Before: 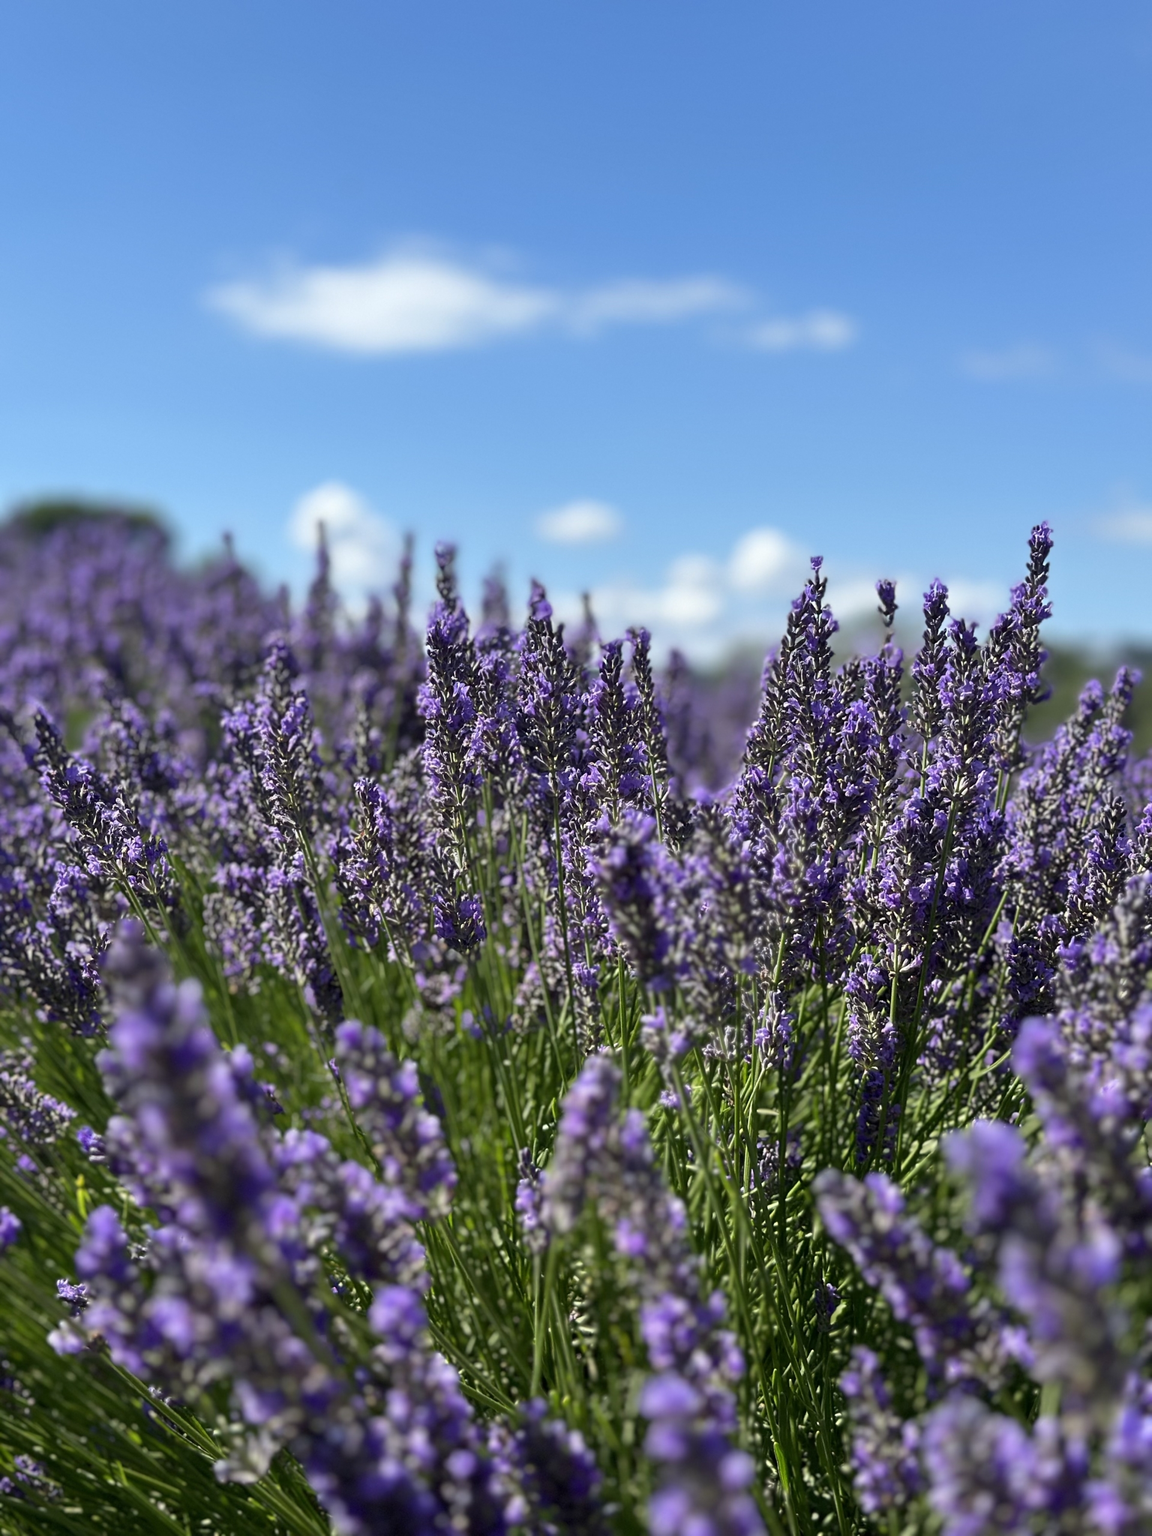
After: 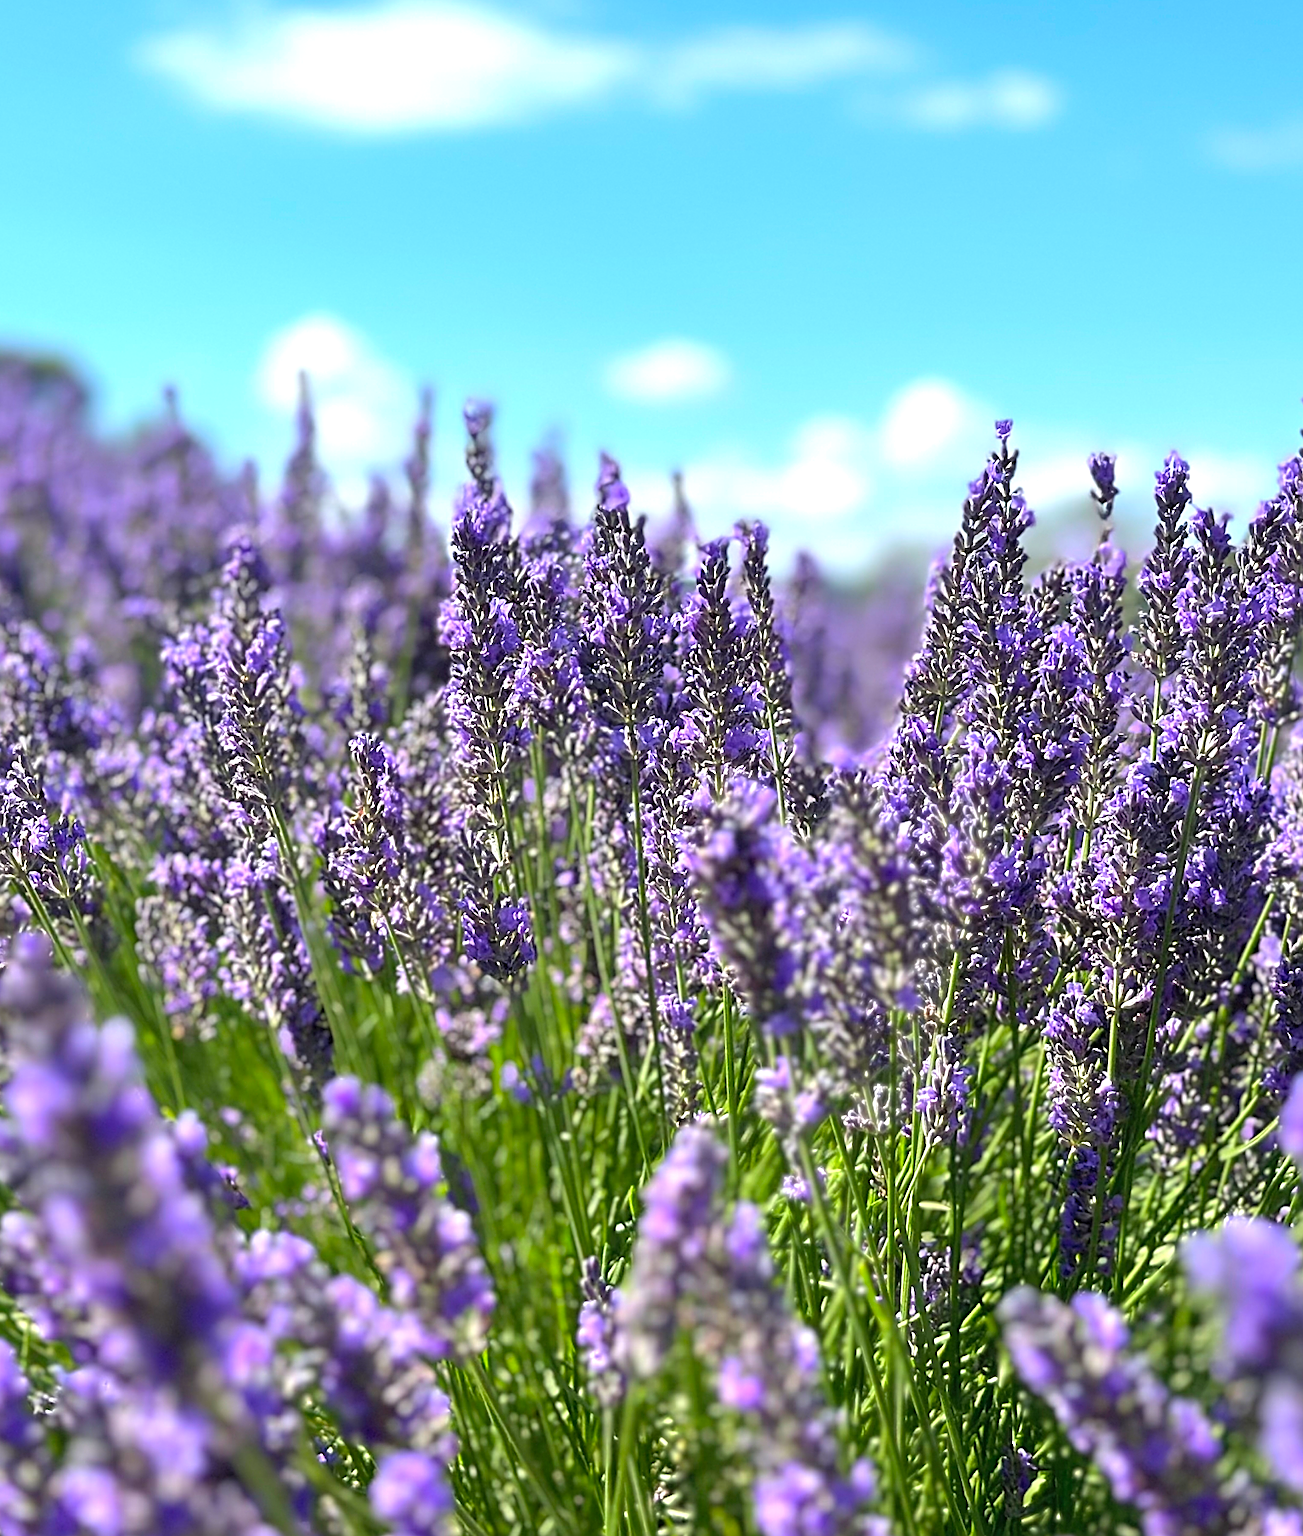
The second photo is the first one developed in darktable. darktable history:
sharpen: amount 0.493
contrast brightness saturation: brightness 0.085, saturation 0.193
crop: left 9.37%, top 16.953%, right 10.653%, bottom 12.382%
exposure: black level correction 0, exposure 0.499 EV, compensate highlight preservation false
levels: levels [0, 0.476, 0.951]
